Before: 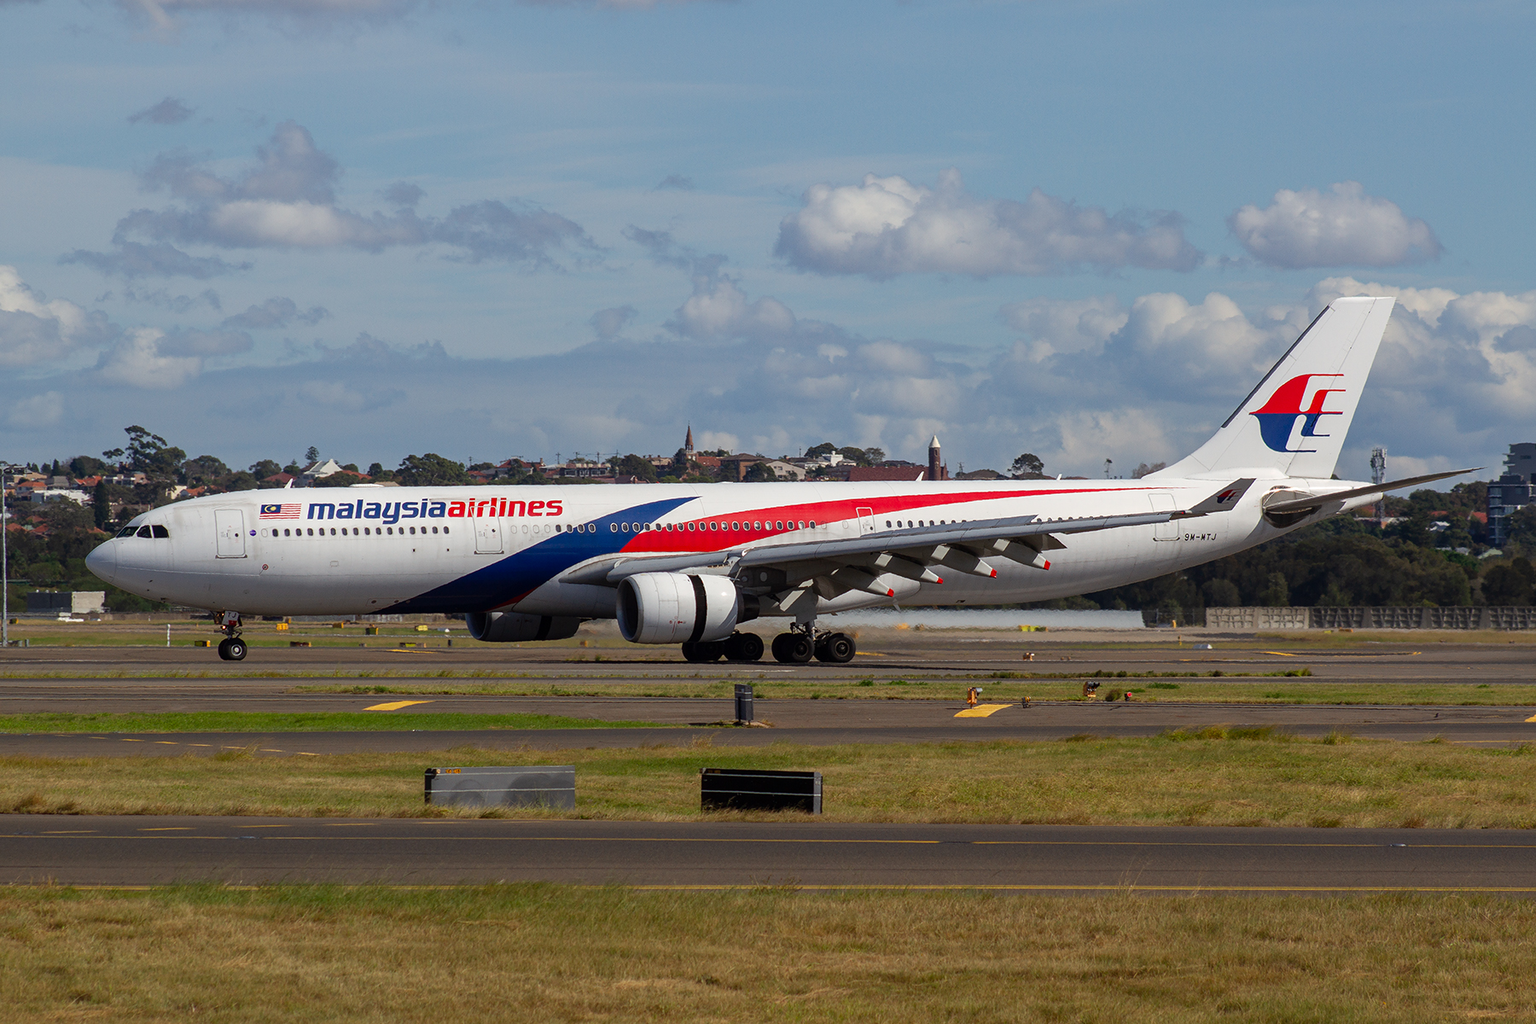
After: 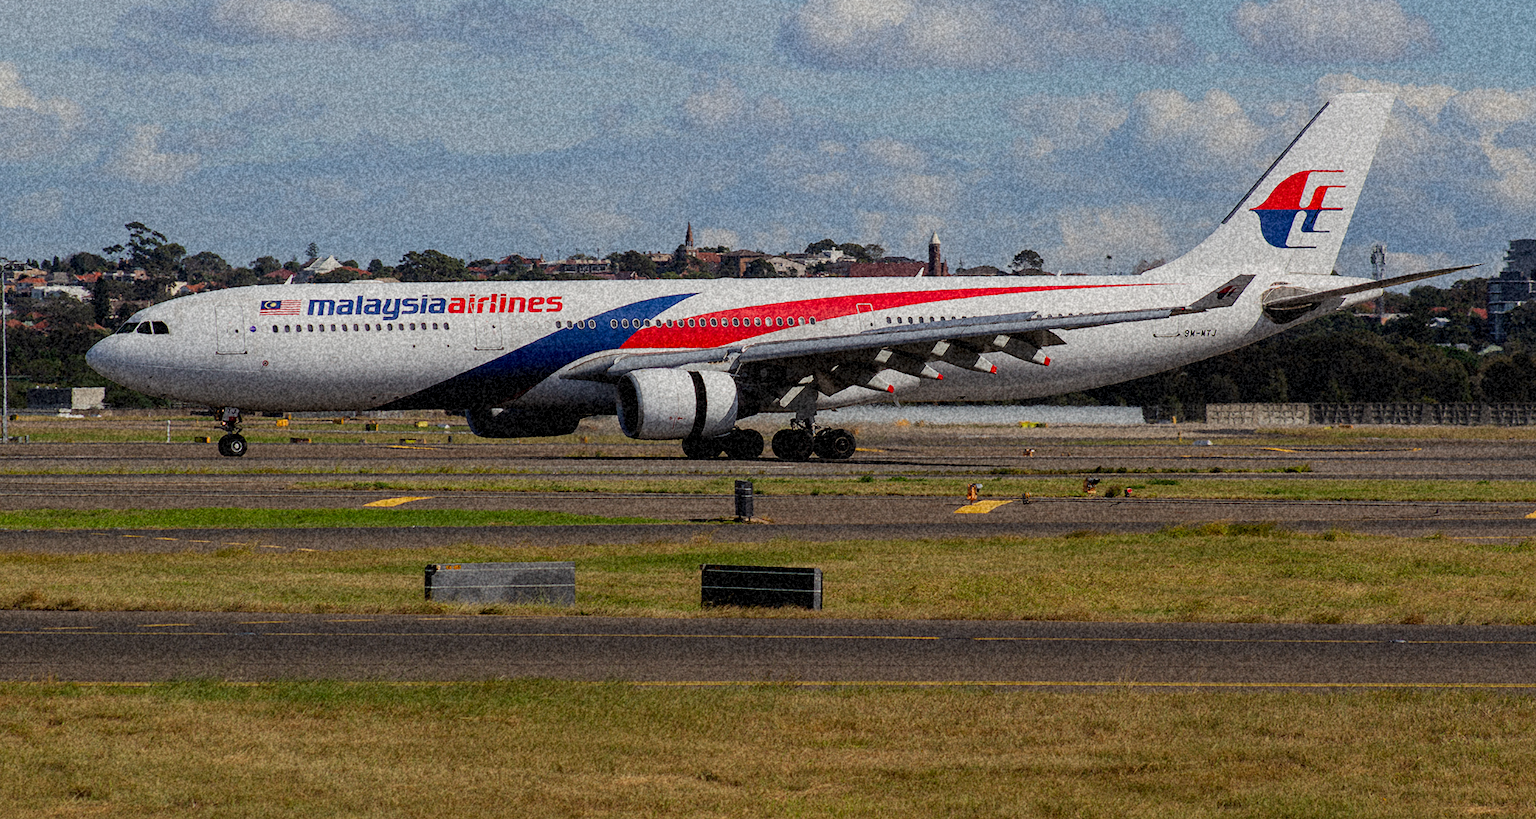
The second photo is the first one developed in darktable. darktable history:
grain: coarseness 46.9 ISO, strength 50.21%, mid-tones bias 0%
crop and rotate: top 19.998%
contrast brightness saturation: contrast 0.04, saturation 0.07
filmic rgb: black relative exposure -7.65 EV, white relative exposure 4.56 EV, hardness 3.61
